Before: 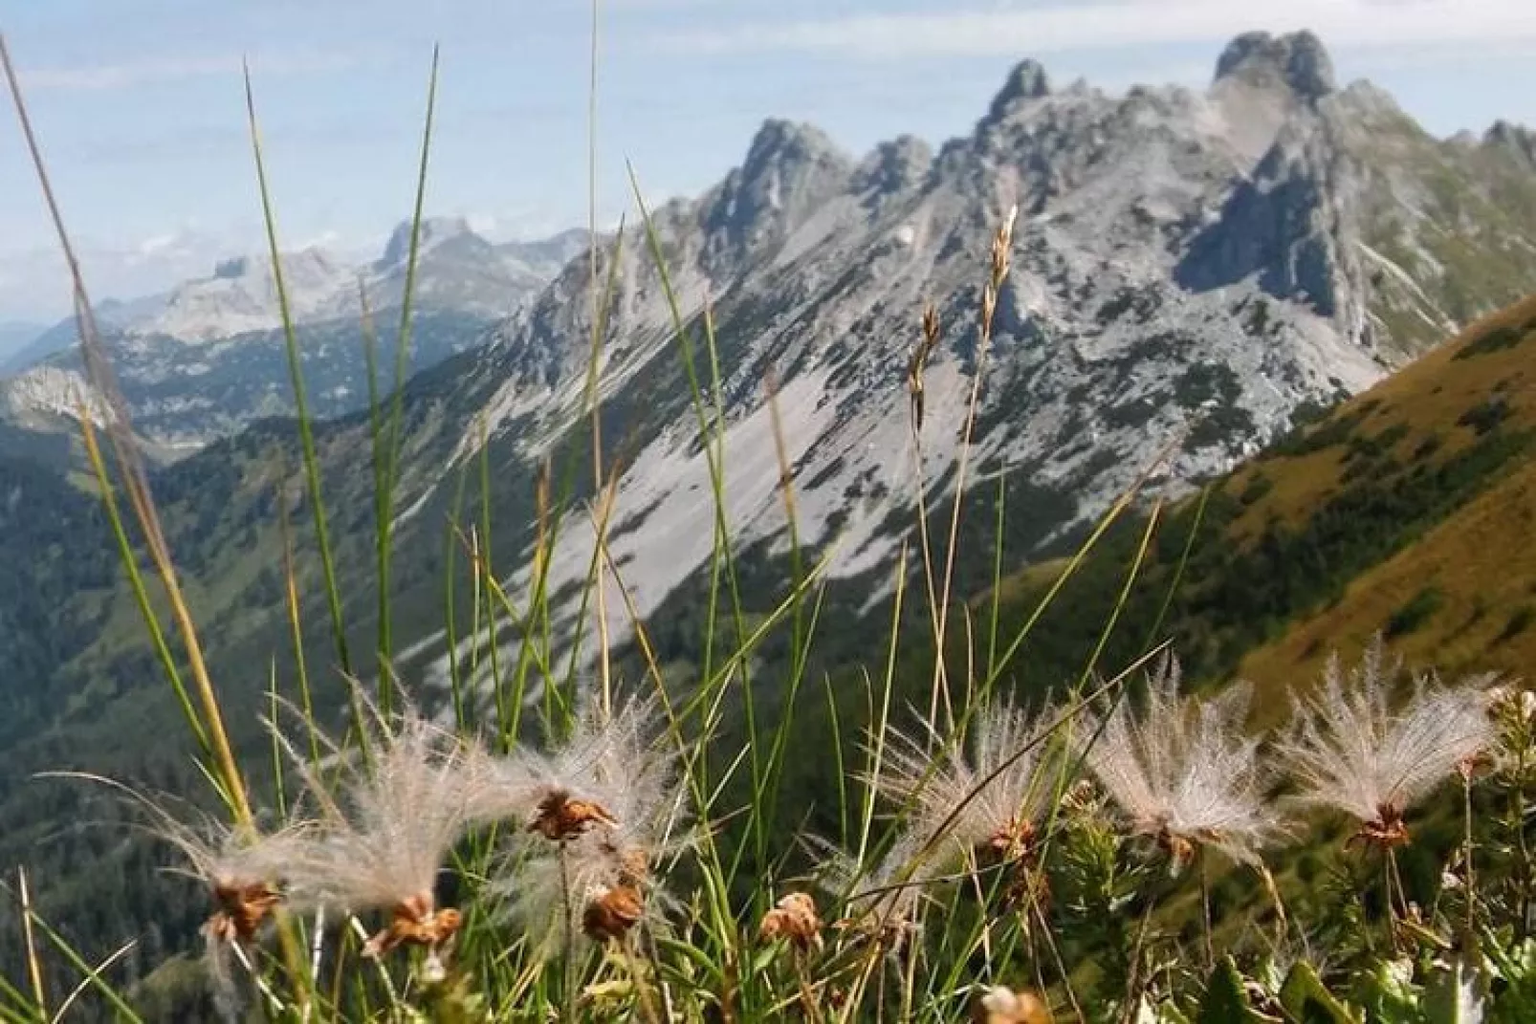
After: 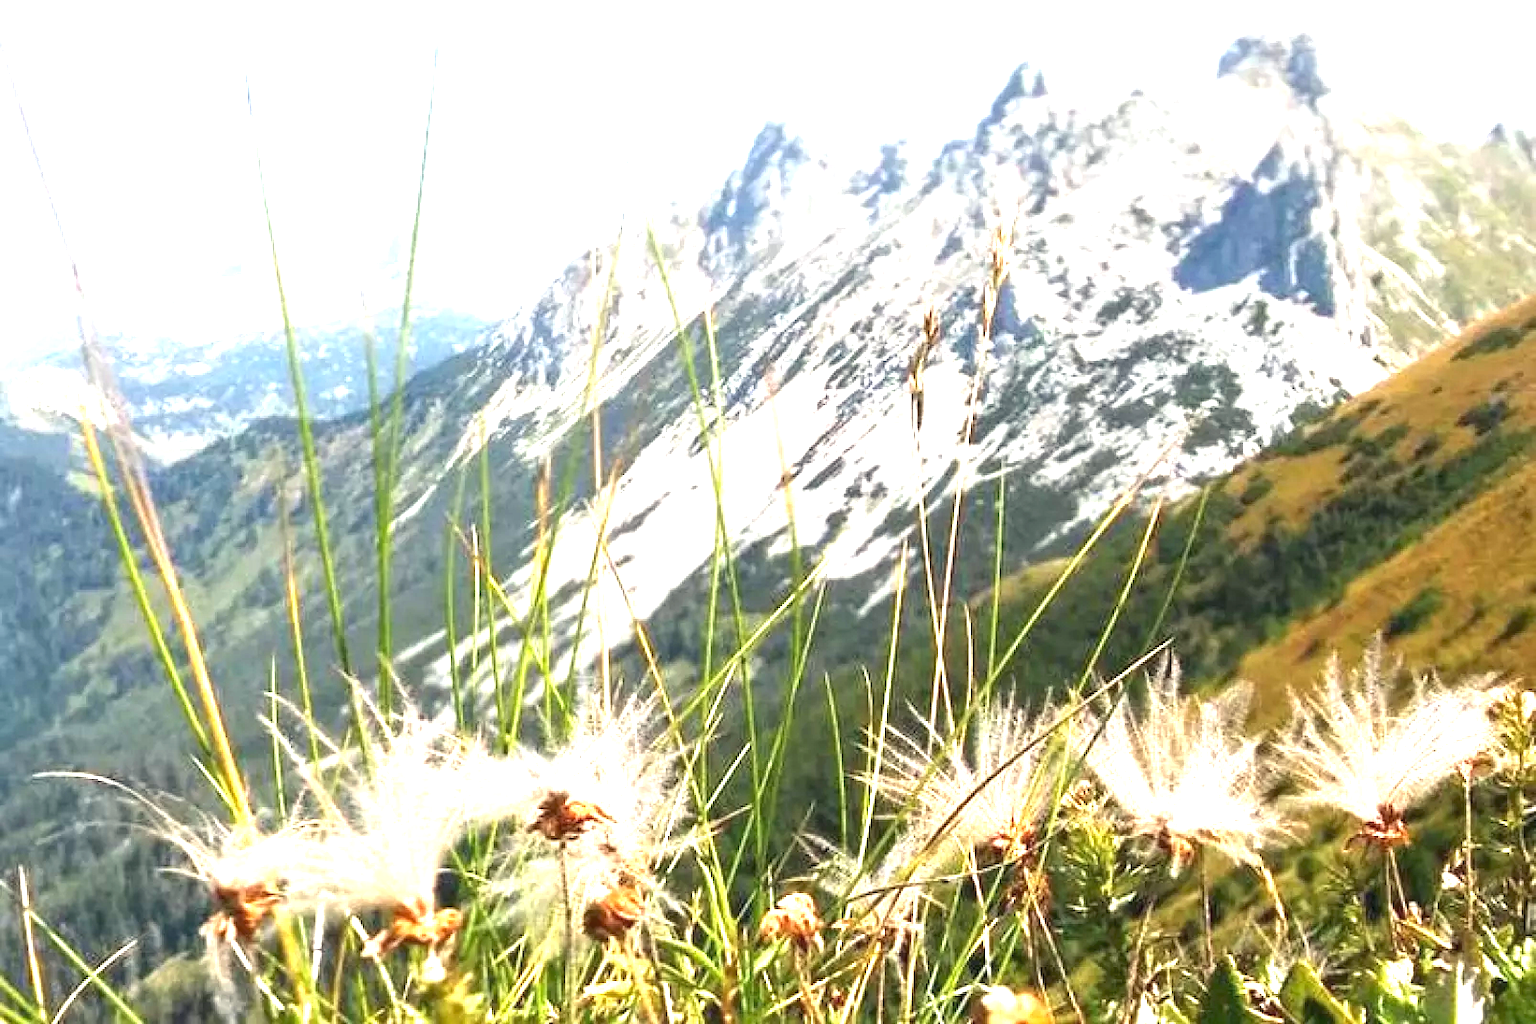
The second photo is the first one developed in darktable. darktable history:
color correction: highlights a* 0.198, highlights b* 2.72, shadows a* -0.983, shadows b* -4.32
exposure: exposure 2.009 EV, compensate exposure bias true, compensate highlight preservation false
